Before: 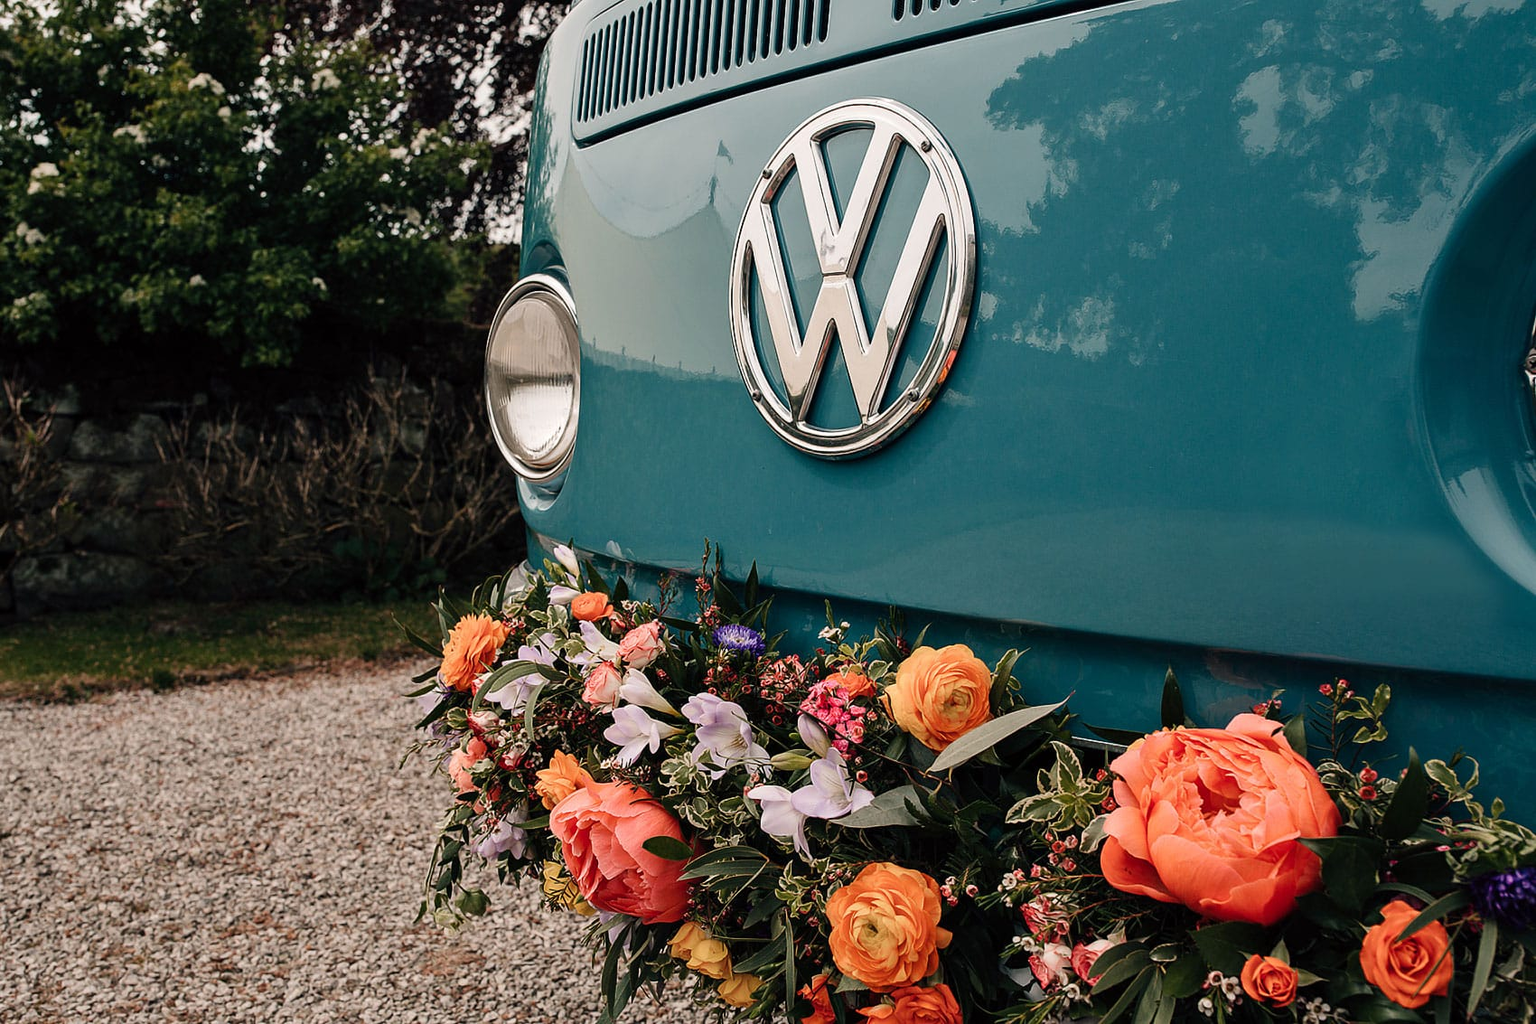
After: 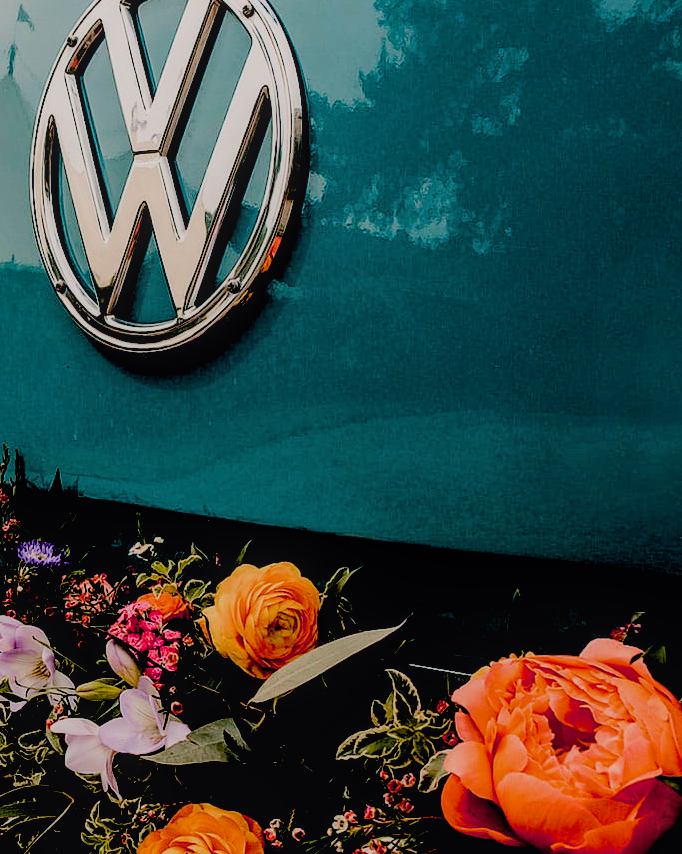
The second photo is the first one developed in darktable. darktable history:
color balance rgb: global offset › luminance -0.51%, perceptual saturation grading › global saturation 27.53%, perceptual saturation grading › highlights -25%, perceptual saturation grading › shadows 25%, perceptual brilliance grading › highlights 6.62%, perceptual brilliance grading › mid-tones 17.07%, perceptual brilliance grading › shadows -5.23%
contrast equalizer: y [[0.5, 0.488, 0.462, 0.461, 0.491, 0.5], [0.5 ×6], [0.5 ×6], [0 ×6], [0 ×6]]
exposure: black level correction 0.056, compensate highlight preservation false
local contrast: detail 110%
crop: left 45.721%, top 13.393%, right 14.118%, bottom 10.01%
filmic rgb: black relative exposure -7.65 EV, white relative exposure 4.56 EV, hardness 3.61, color science v6 (2022)
